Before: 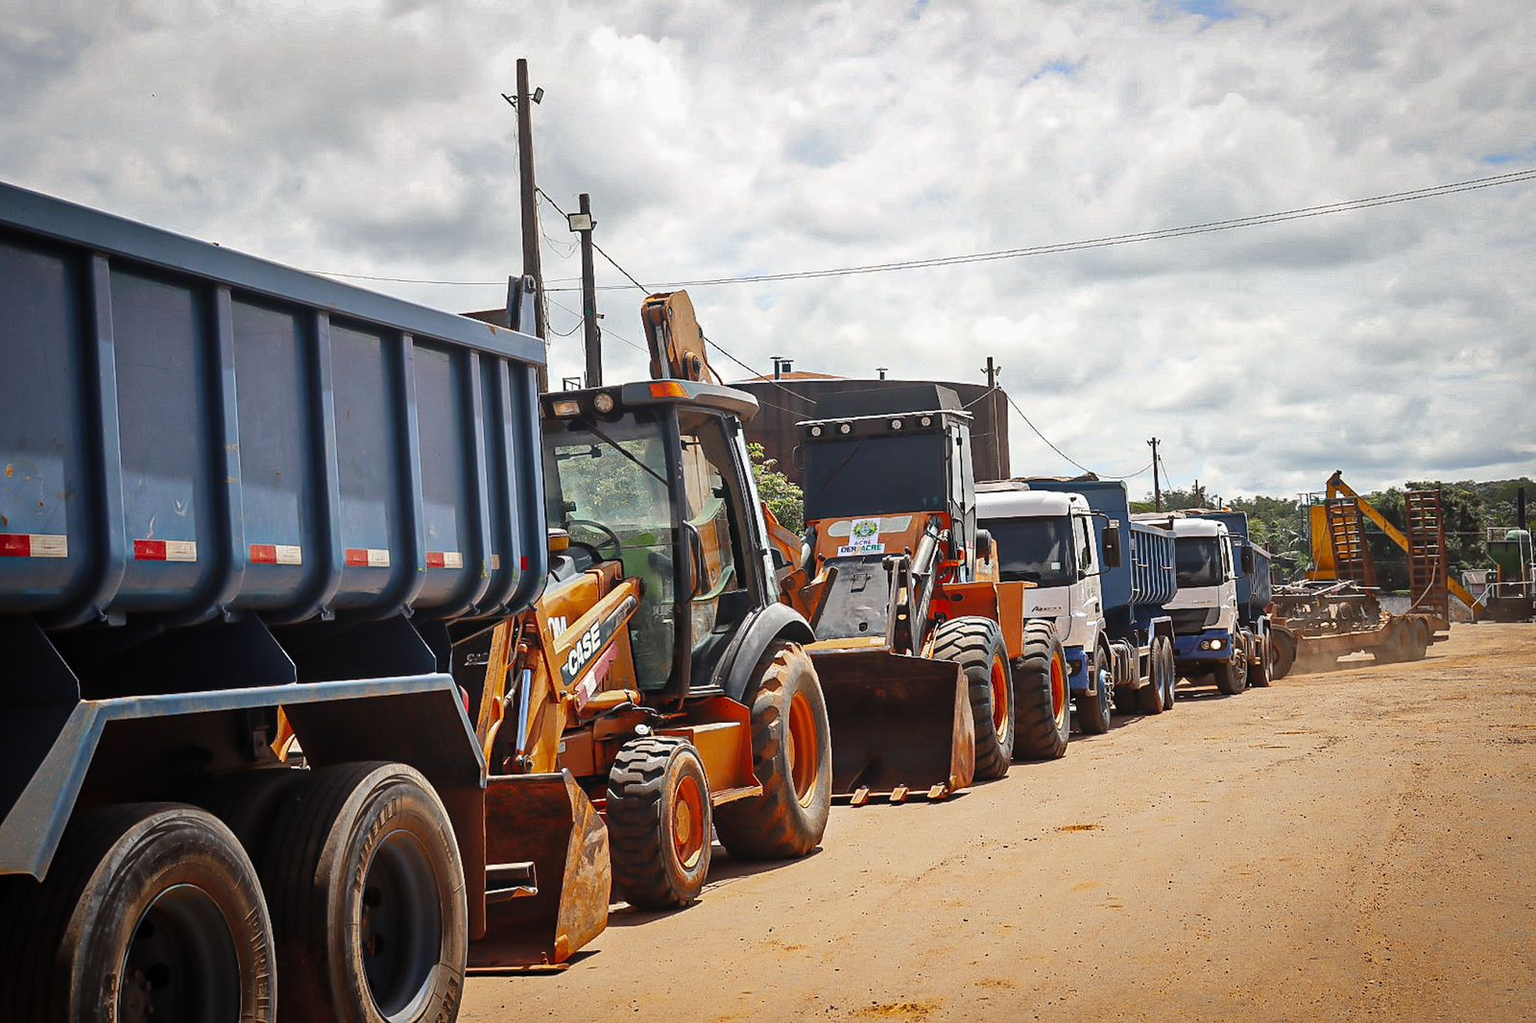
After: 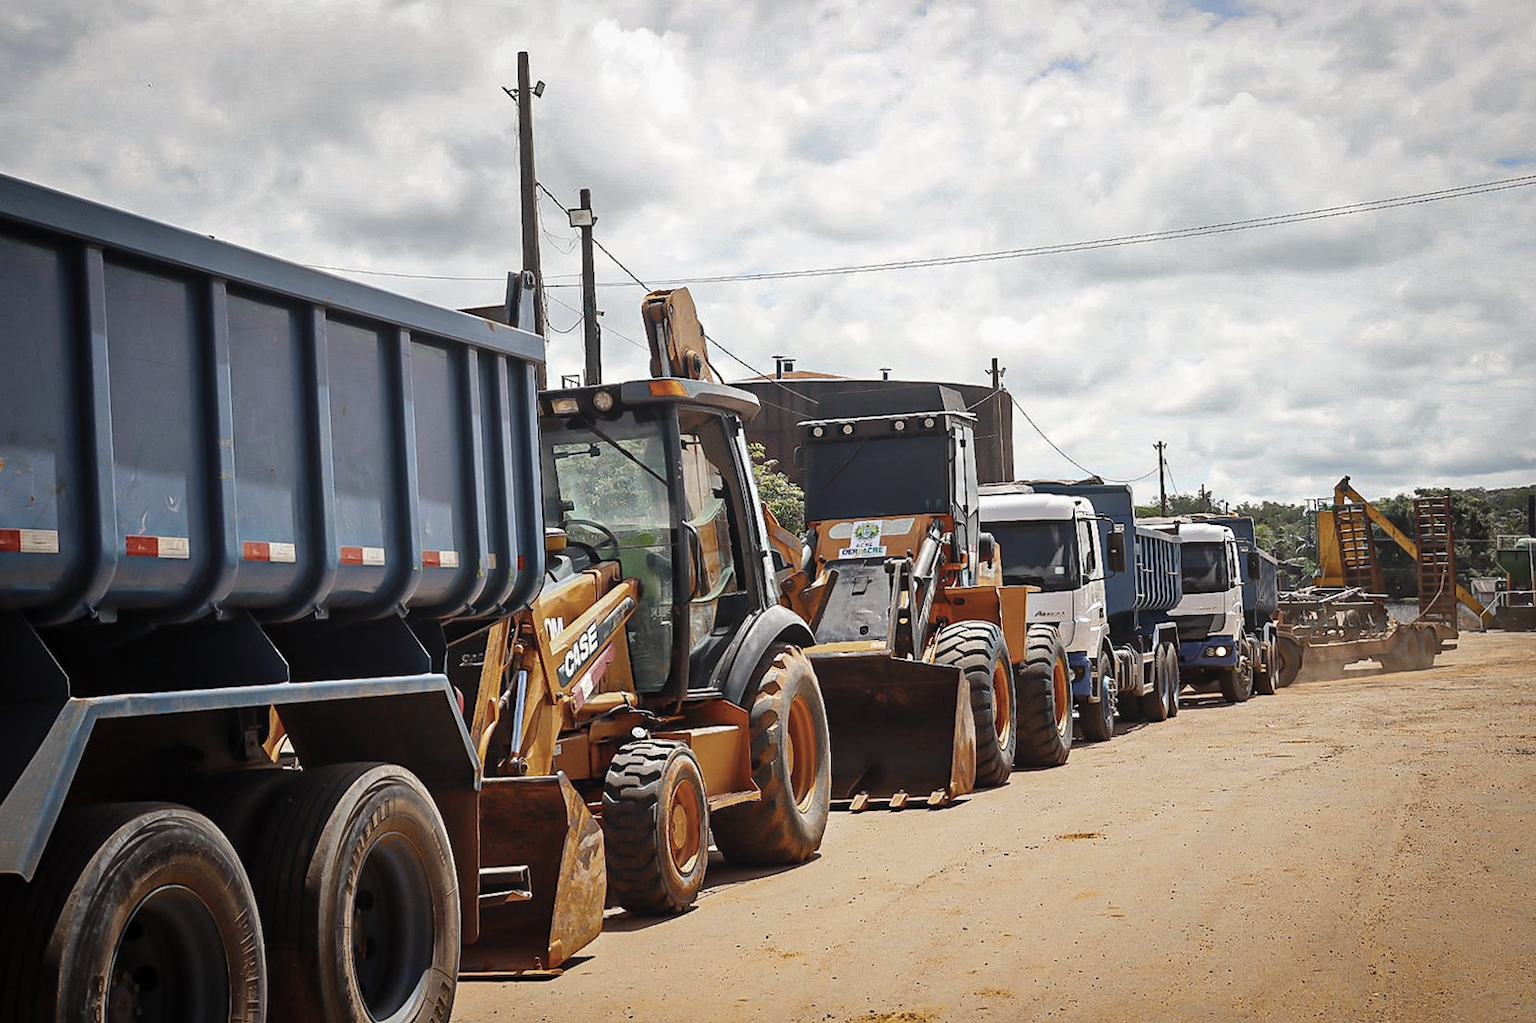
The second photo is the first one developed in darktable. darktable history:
crop and rotate: angle -0.5°
color balance rgb: perceptual saturation grading › global saturation 30%, global vibrance 10%
color correction: saturation 0.57
